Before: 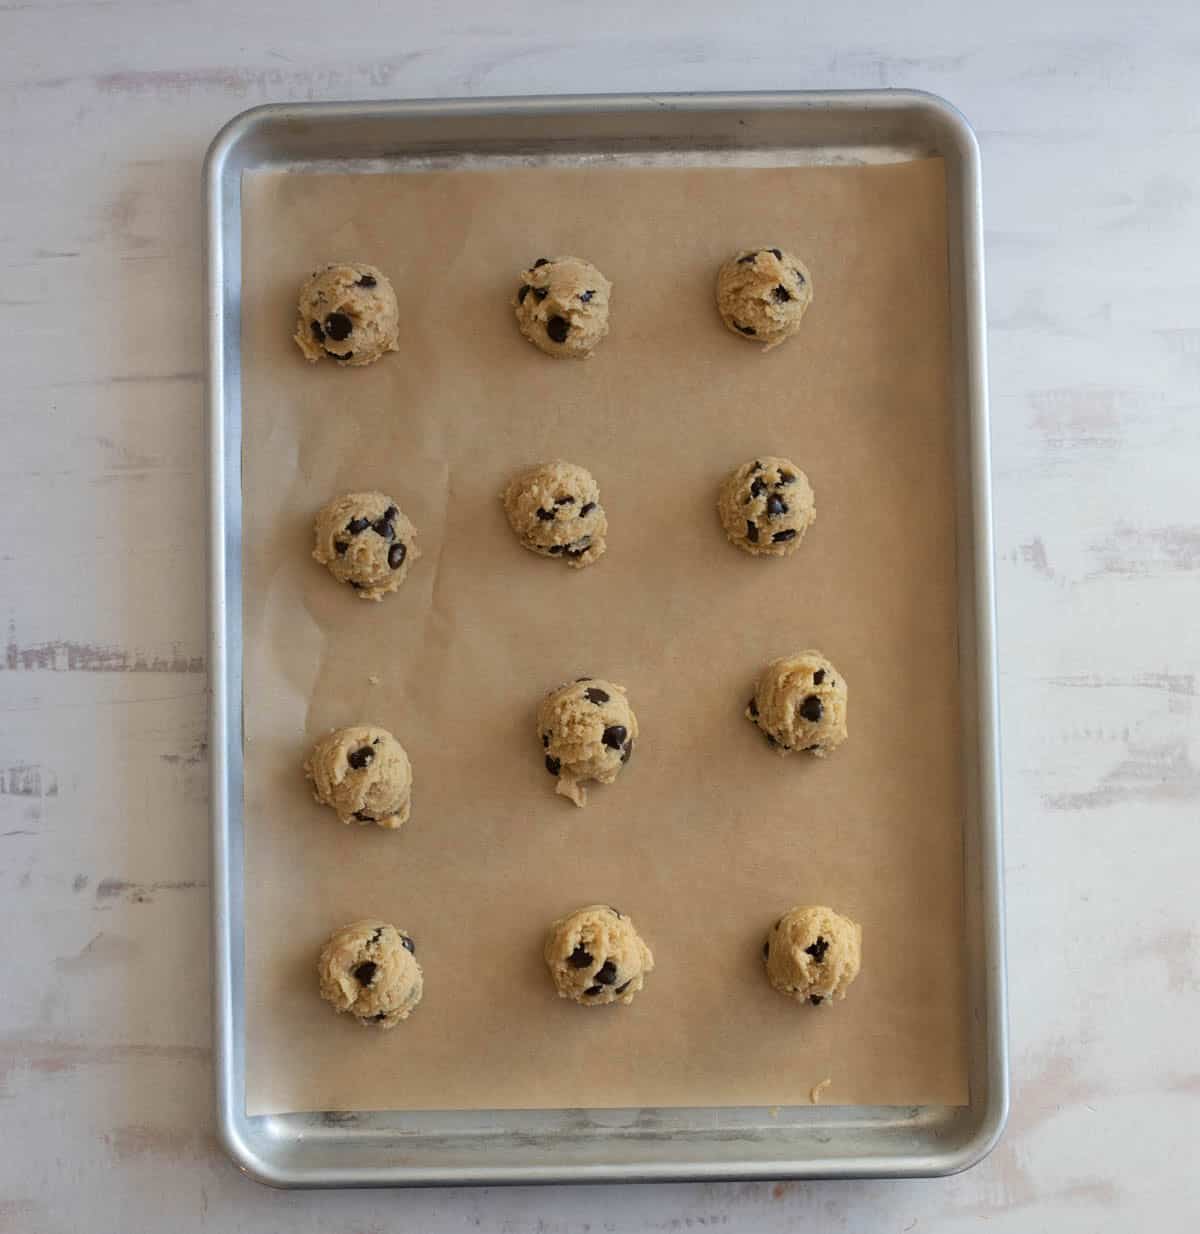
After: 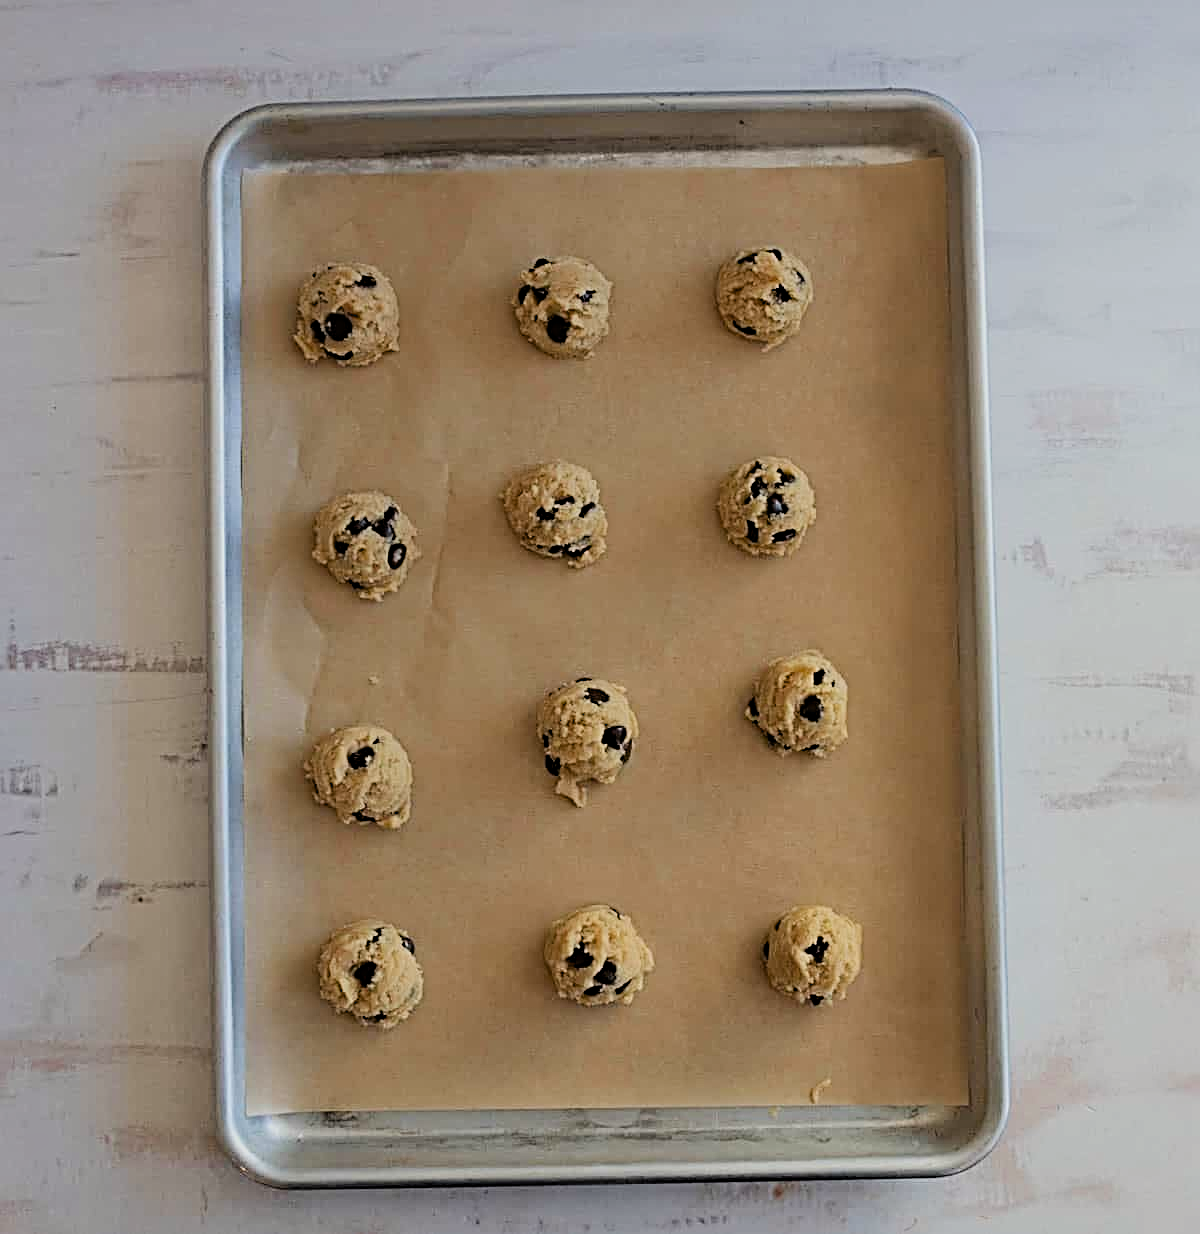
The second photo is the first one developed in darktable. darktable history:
sharpen: radius 3.69, amount 0.928
haze removal: compatibility mode true, adaptive false
filmic rgb: black relative exposure -7.65 EV, white relative exposure 4.56 EV, hardness 3.61, color science v6 (2022)
